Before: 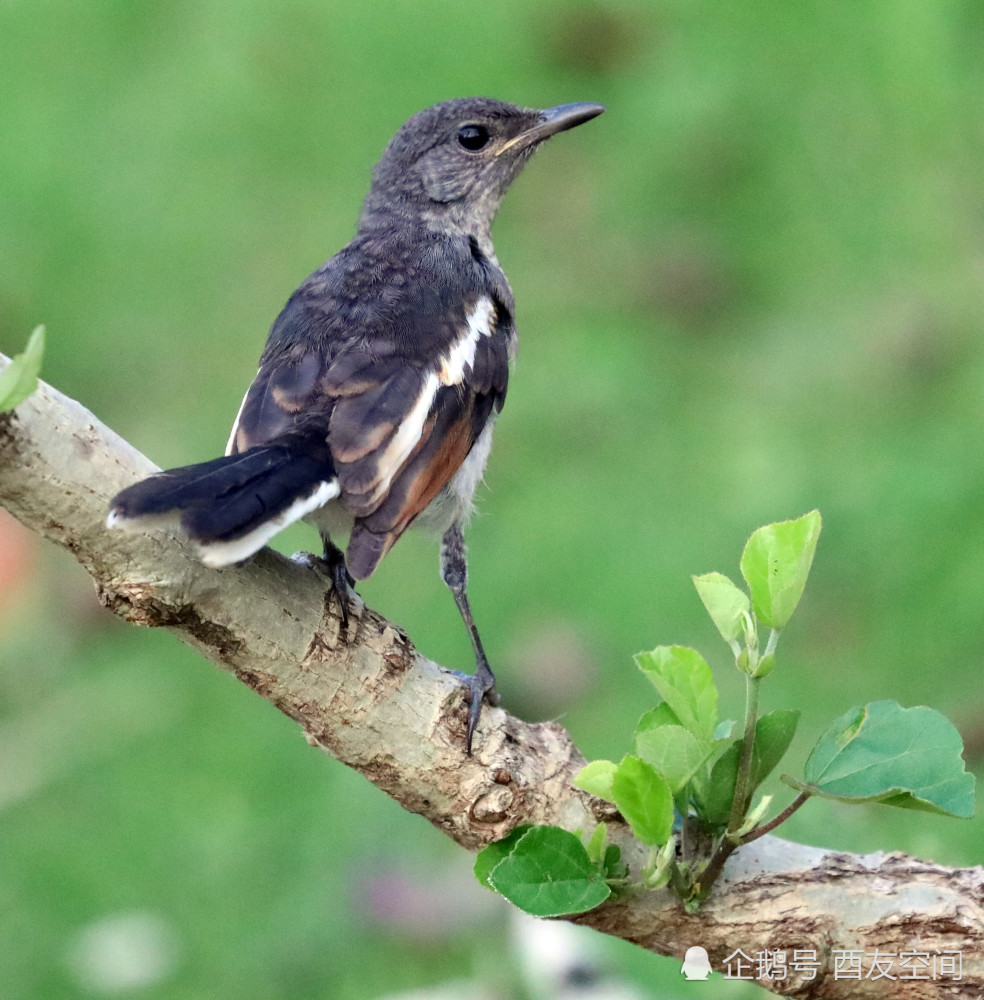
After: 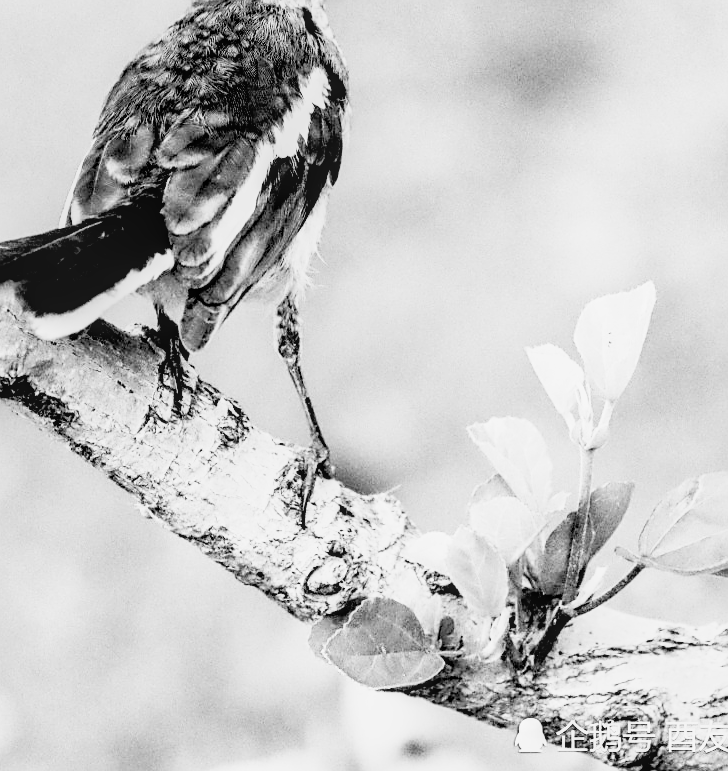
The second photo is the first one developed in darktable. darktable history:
rgb levels: levels [[0.029, 0.461, 0.922], [0, 0.5, 1], [0, 0.5, 1]]
monochrome: a 30.25, b 92.03
color balance rgb: shadows lift › chroma 1%, shadows lift › hue 113°, highlights gain › chroma 0.2%, highlights gain › hue 333°, perceptual saturation grading › global saturation 20%, perceptual saturation grading › highlights -50%, perceptual saturation grading › shadows 25%, contrast -10%
crop: left 16.871%, top 22.857%, right 9.116%
tone curve: curves: ch0 [(0, 0) (0.003, 0.005) (0.011, 0.008) (0.025, 0.014) (0.044, 0.021) (0.069, 0.027) (0.1, 0.041) (0.136, 0.083) (0.177, 0.138) (0.224, 0.197) (0.277, 0.259) (0.335, 0.331) (0.399, 0.399) (0.468, 0.476) (0.543, 0.547) (0.623, 0.635) (0.709, 0.753) (0.801, 0.847) (0.898, 0.94) (1, 1)], preserve colors none
sharpen: on, module defaults
base curve: curves: ch0 [(0, 0) (0.007, 0.004) (0.027, 0.03) (0.046, 0.07) (0.207, 0.54) (0.442, 0.872) (0.673, 0.972) (1, 1)], preserve colors none
local contrast: on, module defaults
